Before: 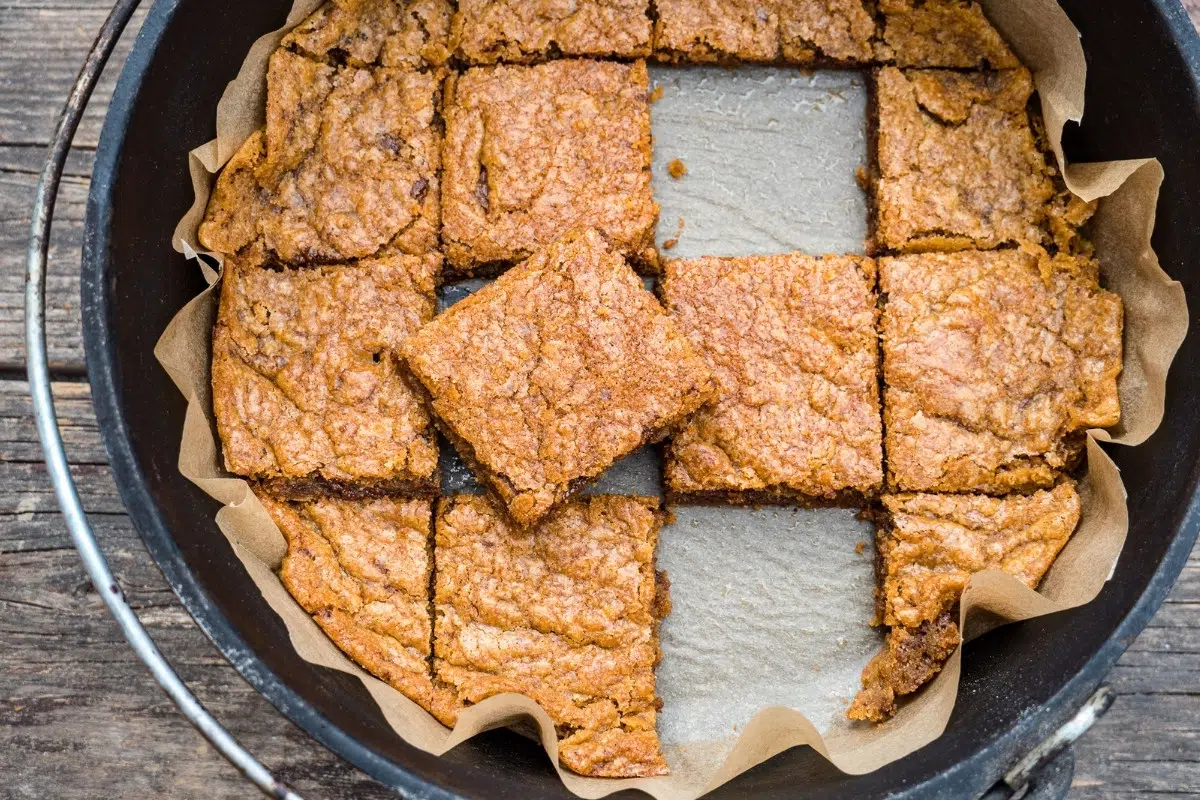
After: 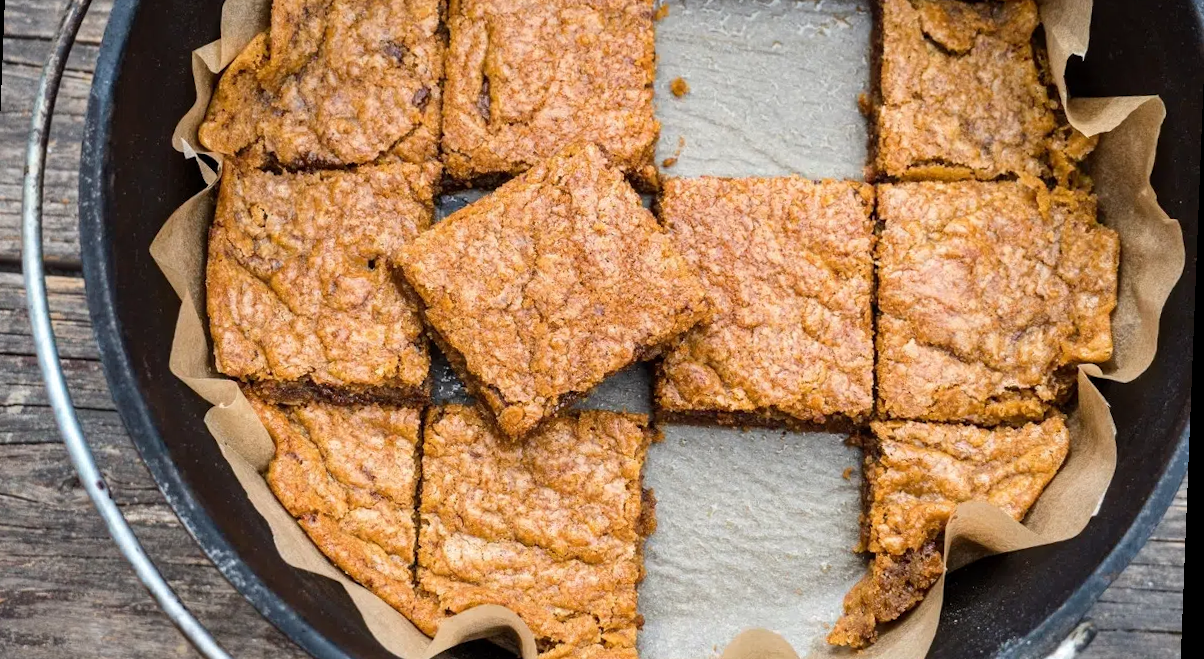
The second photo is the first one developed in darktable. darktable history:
crop and rotate: left 1.814%, top 12.818%, right 0.25%, bottom 9.225%
rotate and perspective: rotation 2.27°, automatic cropping off
